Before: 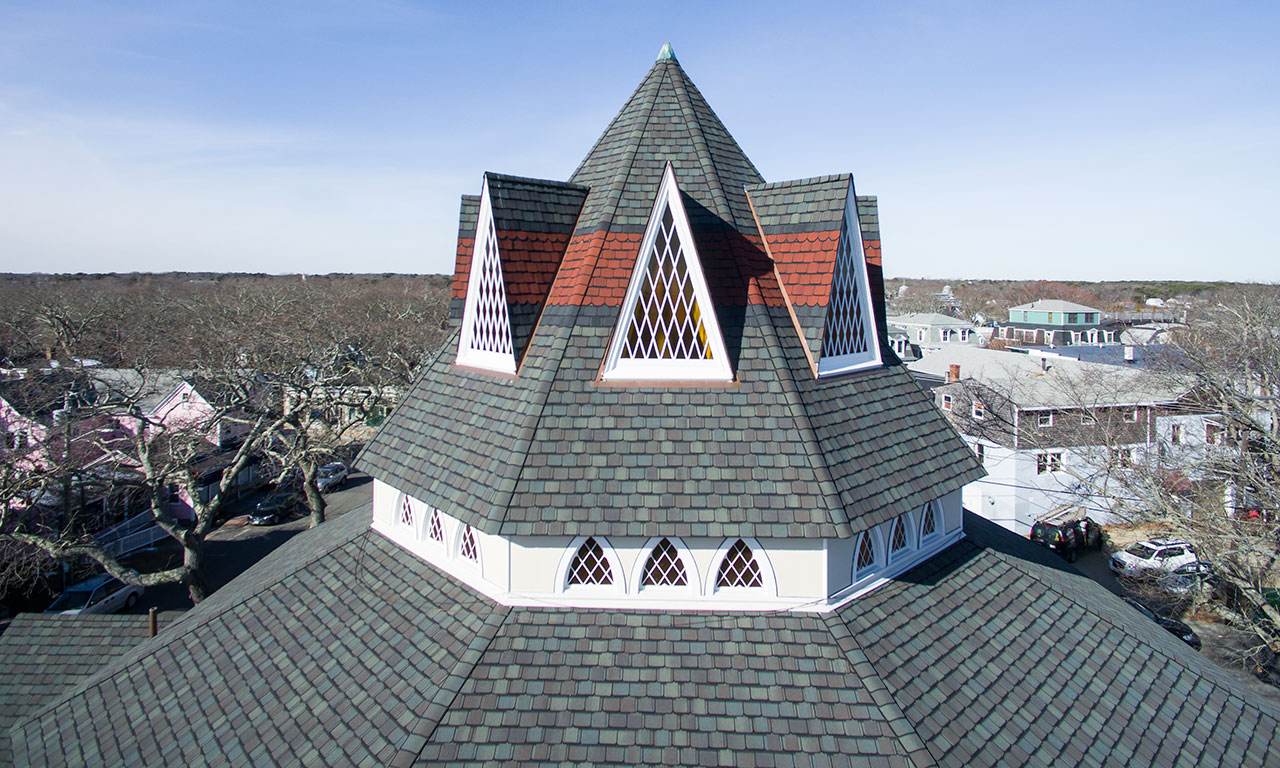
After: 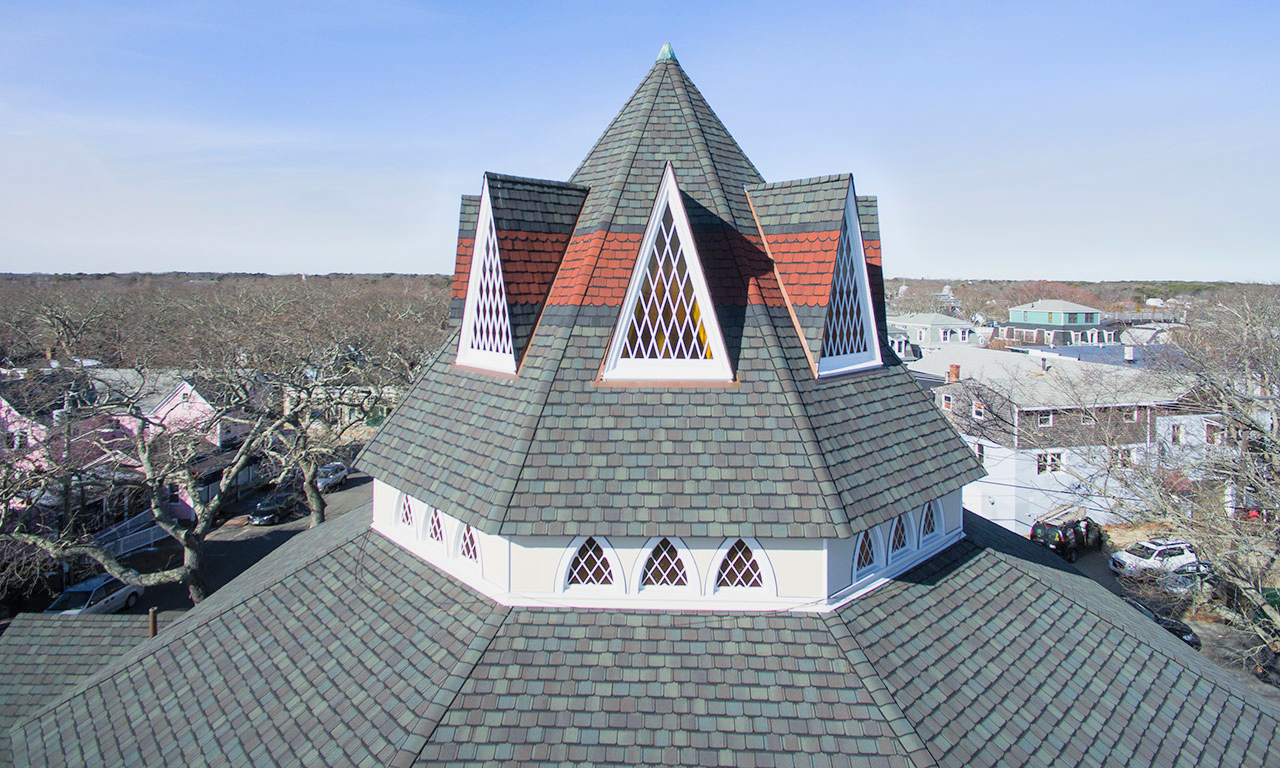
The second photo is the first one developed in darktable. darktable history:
shadows and highlights: radius 25.35, white point adjustment -5.3, compress 82.46%, soften with gaussian
contrast brightness saturation: brightness 0.17, saturation 0.07
